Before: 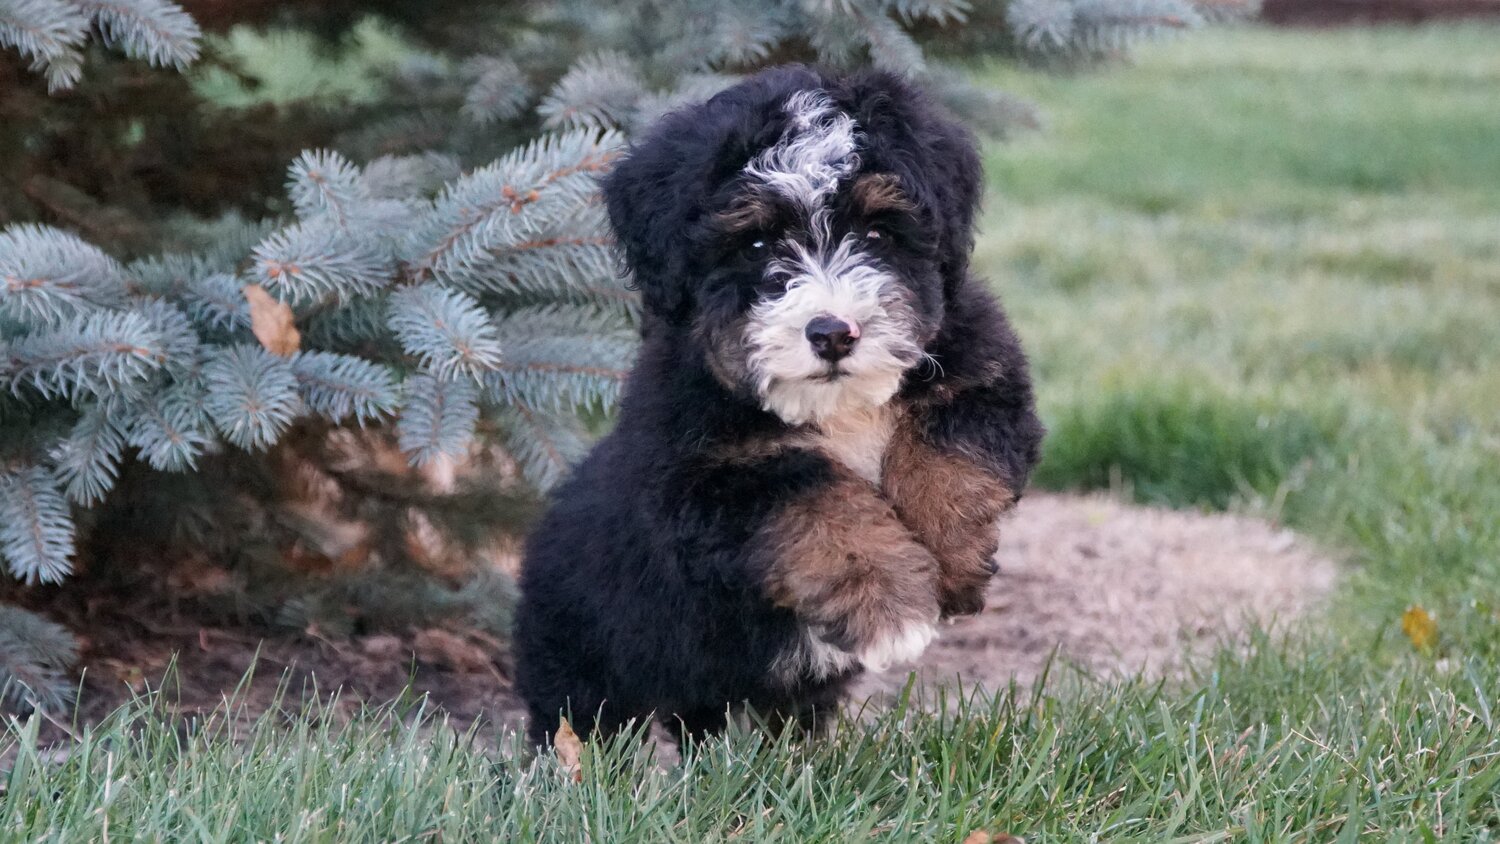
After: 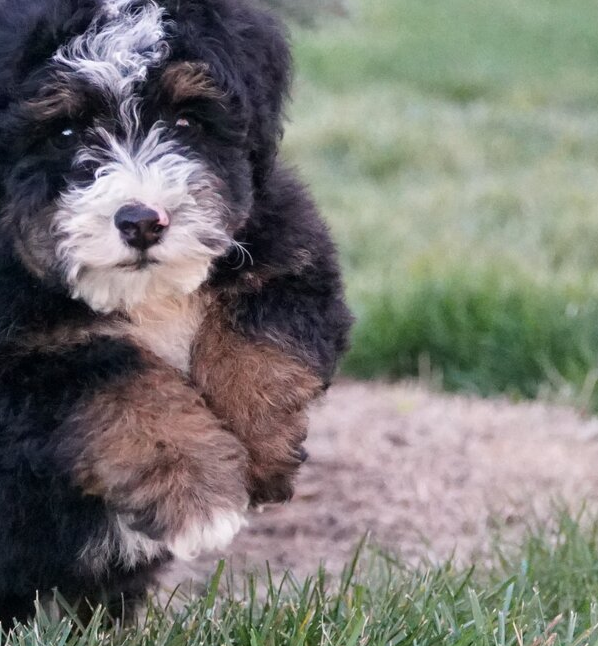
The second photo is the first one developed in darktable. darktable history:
crop: left 46.129%, top 13.376%, right 13.993%, bottom 10.003%
